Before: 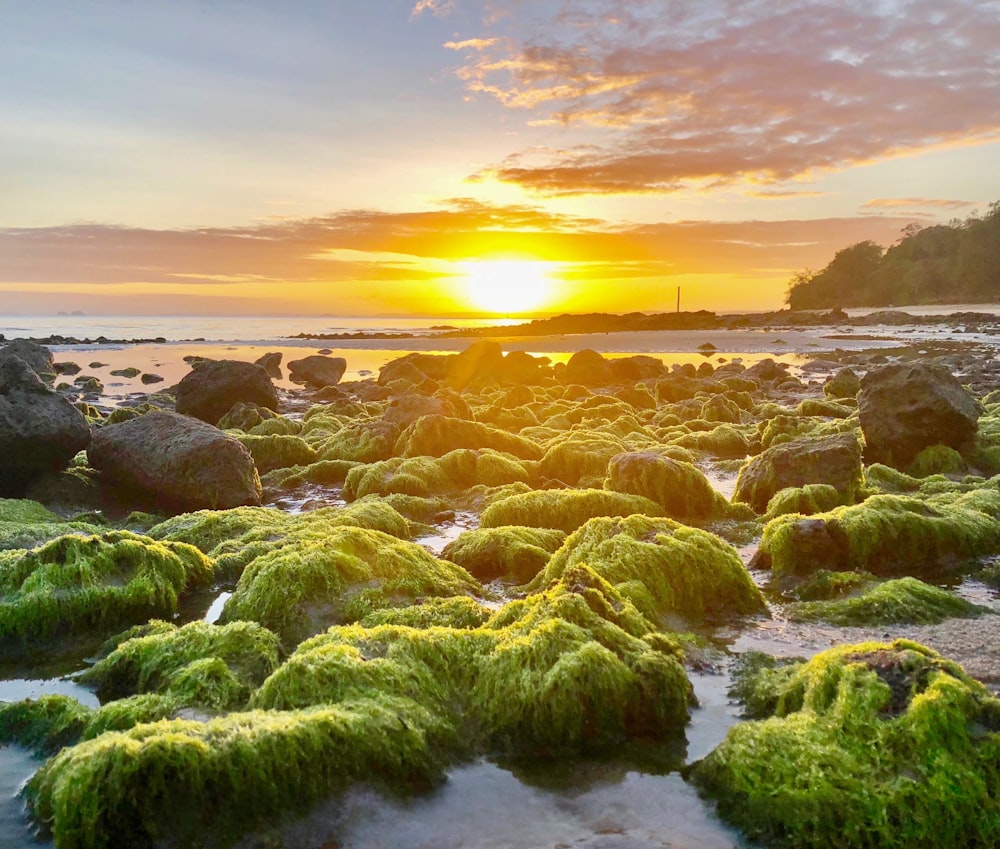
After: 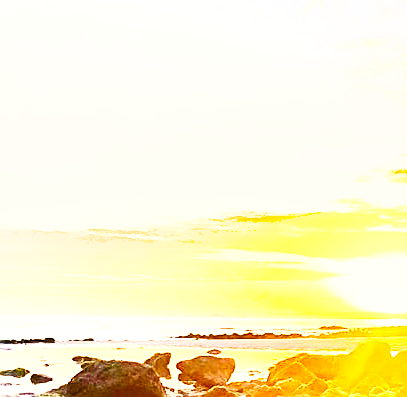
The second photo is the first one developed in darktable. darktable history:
color correction: highlights a* 3.83, highlights b* 5.11
tone equalizer: -8 EV -0.383 EV, -7 EV -0.426 EV, -6 EV -0.329 EV, -5 EV -0.187 EV, -3 EV 0.218 EV, -2 EV 0.362 EV, -1 EV 0.403 EV, +0 EV 0.421 EV, edges refinement/feathering 500, mask exposure compensation -1.57 EV, preserve details no
shadows and highlights: radius 46.49, white point adjustment 6.56, compress 79.36%, soften with gaussian
base curve: curves: ch0 [(0, 0) (0.007, 0.004) (0.027, 0.03) (0.046, 0.07) (0.207, 0.54) (0.442, 0.872) (0.673, 0.972) (1, 1)], preserve colors none
crop and rotate: left 11.19%, top 0.117%, right 48.054%, bottom 53.01%
contrast brightness saturation: contrast 0.095, saturation 0.285
sharpen: on, module defaults
